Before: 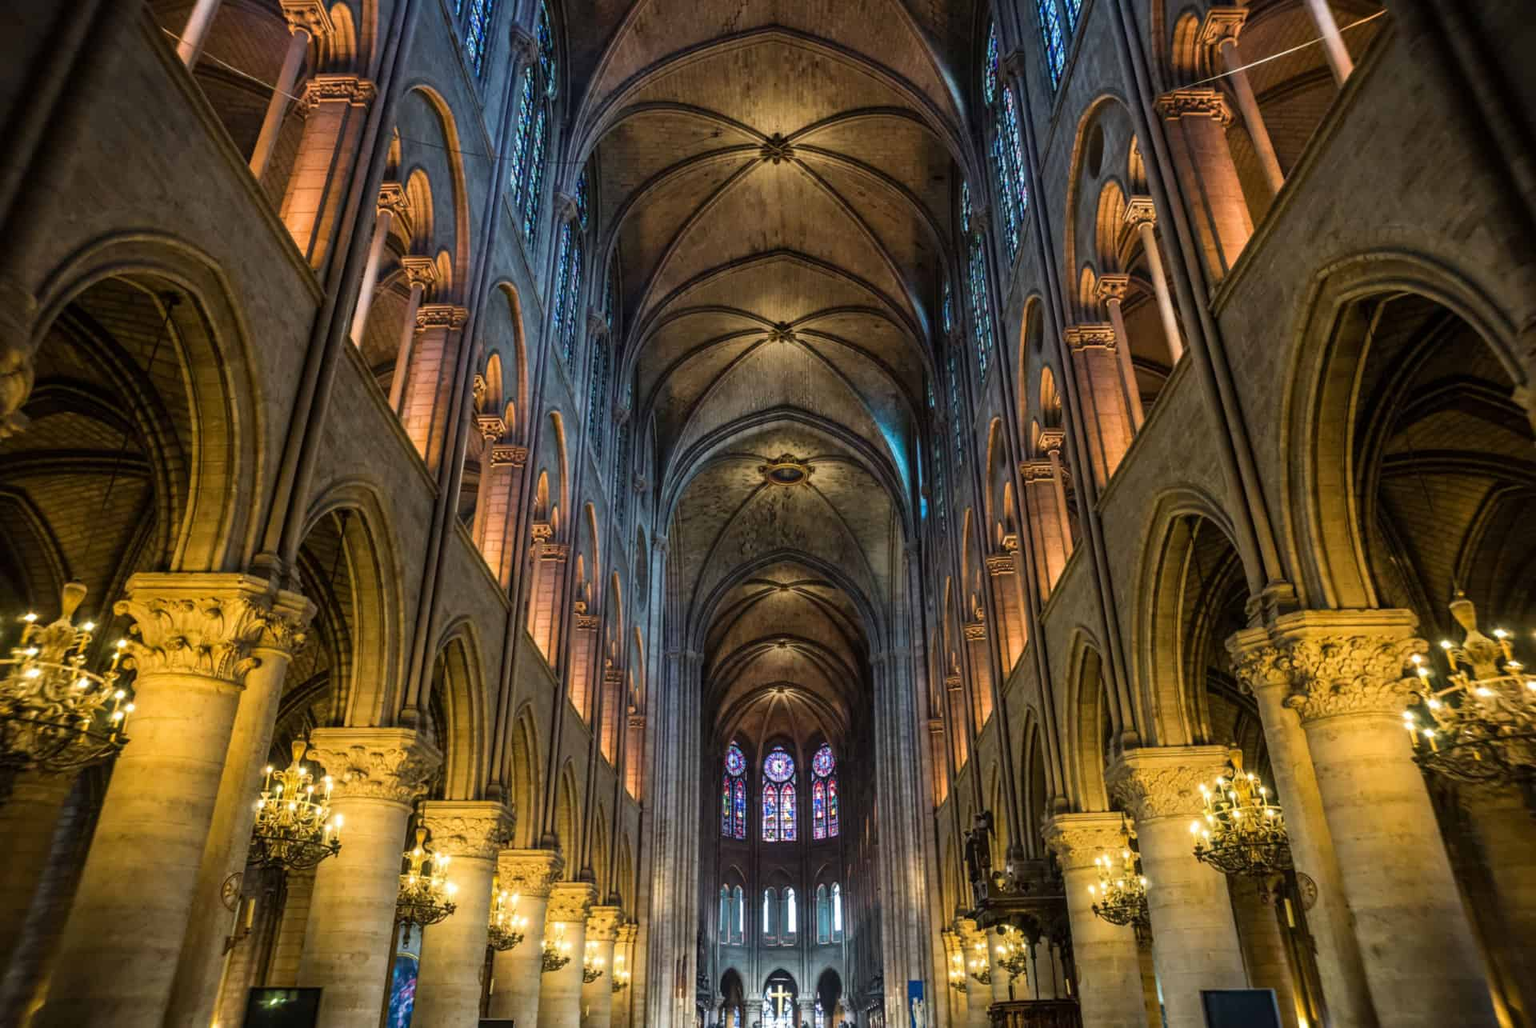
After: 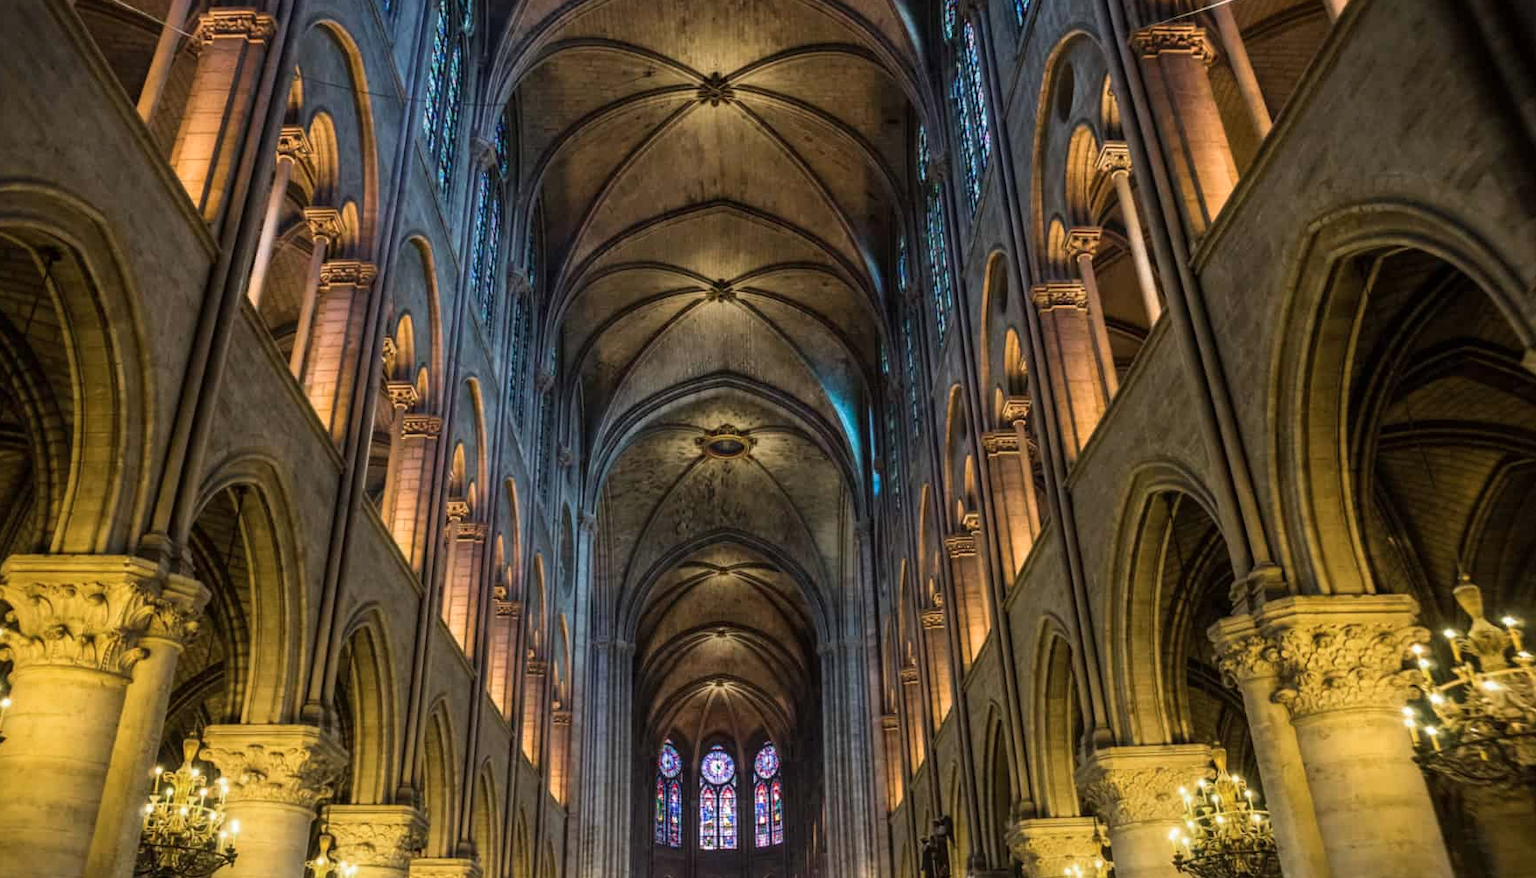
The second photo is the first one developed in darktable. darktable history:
crop: left 8.155%, top 6.611%, bottom 15.385%
color zones: curves: ch0 [(0, 0.558) (0.143, 0.548) (0.286, 0.447) (0.429, 0.259) (0.571, 0.5) (0.714, 0.5) (0.857, 0.593) (1, 0.558)]; ch1 [(0, 0.543) (0.01, 0.544) (0.12, 0.492) (0.248, 0.458) (0.5, 0.534) (0.748, 0.5) (0.99, 0.469) (1, 0.543)]; ch2 [(0, 0.507) (0.143, 0.522) (0.286, 0.505) (0.429, 0.5) (0.571, 0.5) (0.714, 0.5) (0.857, 0.5) (1, 0.507)]
